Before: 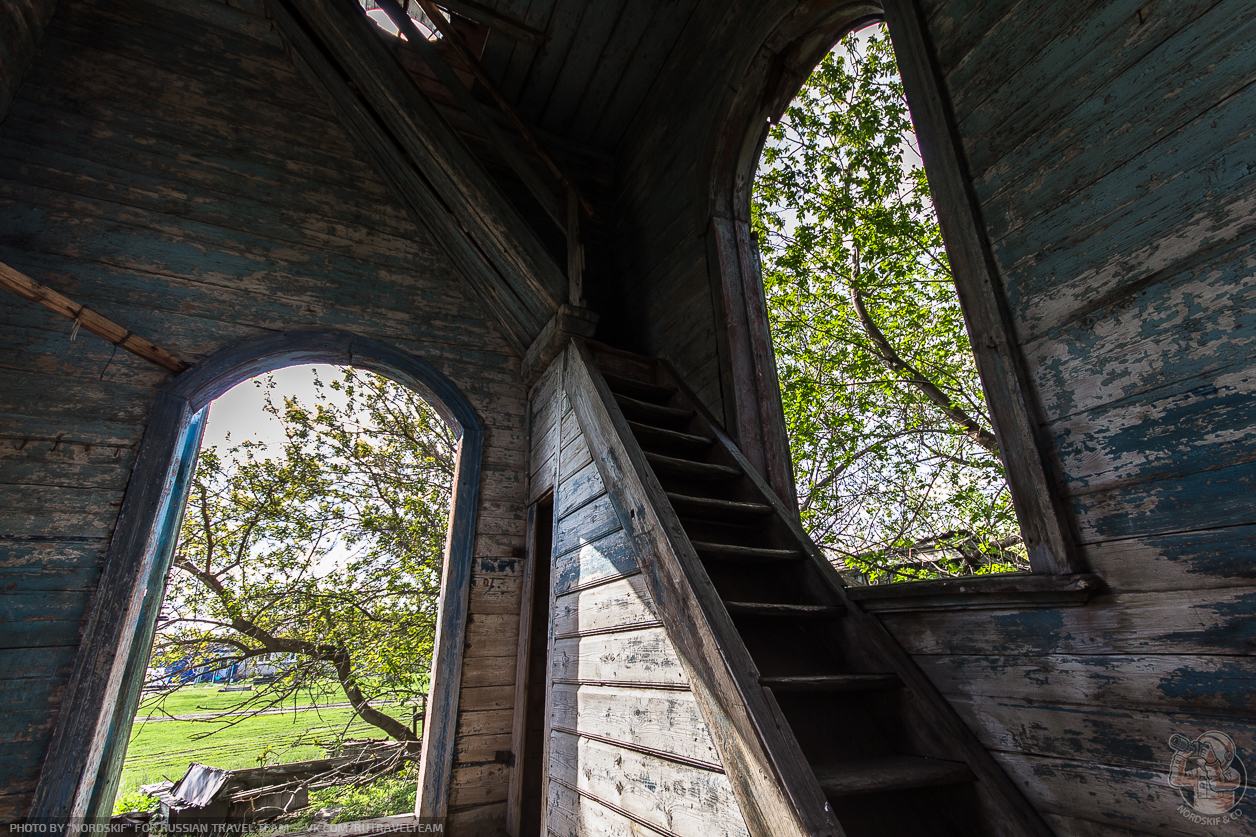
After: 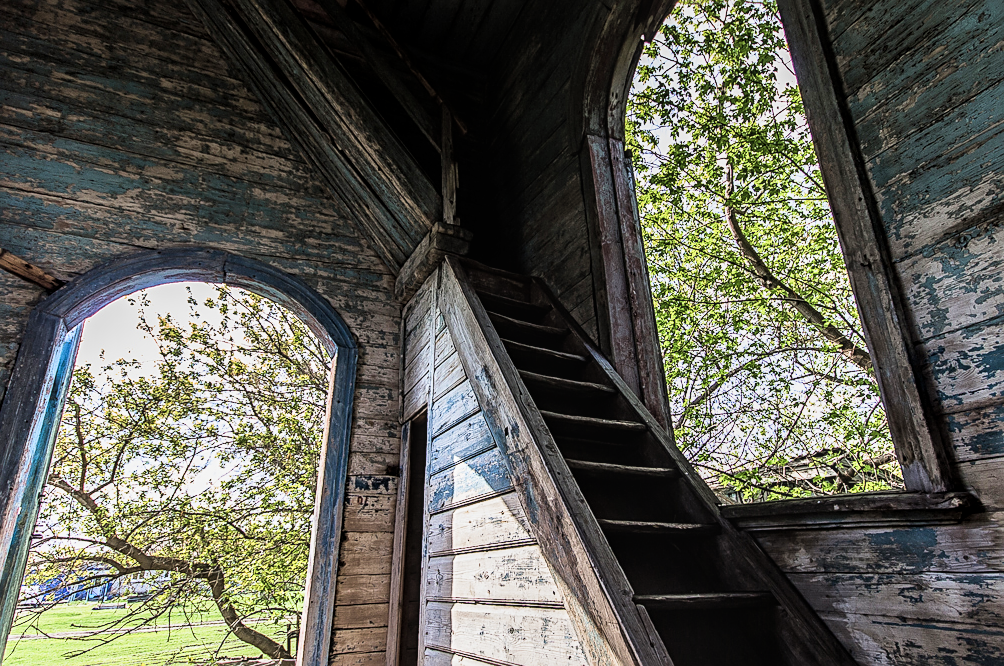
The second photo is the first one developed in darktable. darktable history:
crop and rotate: left 10.095%, top 10.009%, right 9.931%, bottom 10.382%
sharpen: on, module defaults
contrast brightness saturation: saturation -0.161
exposure: exposure 1.214 EV, compensate highlight preservation false
filmic rgb: black relative exposure -7.65 EV, white relative exposure 4.56 EV, hardness 3.61, contrast 1.062, preserve chrominance max RGB
color zones: curves: ch0 [(0.068, 0.464) (0.25, 0.5) (0.48, 0.508) (0.75, 0.536) (0.886, 0.476) (0.967, 0.456)]; ch1 [(0.066, 0.456) (0.25, 0.5) (0.616, 0.508) (0.746, 0.56) (0.934, 0.444)], mix 33.25%
local contrast: on, module defaults
velvia: strength 29.2%
